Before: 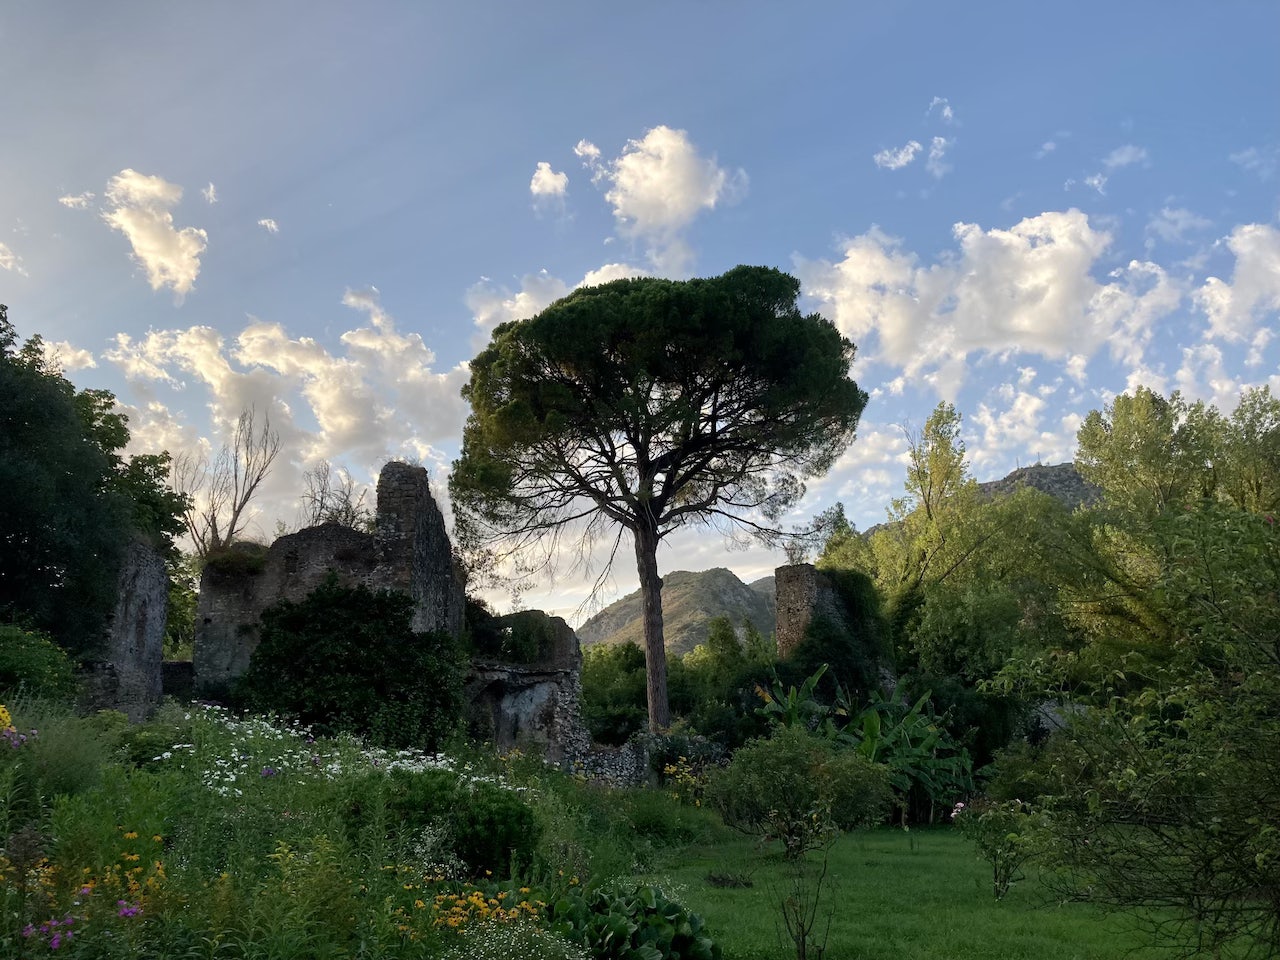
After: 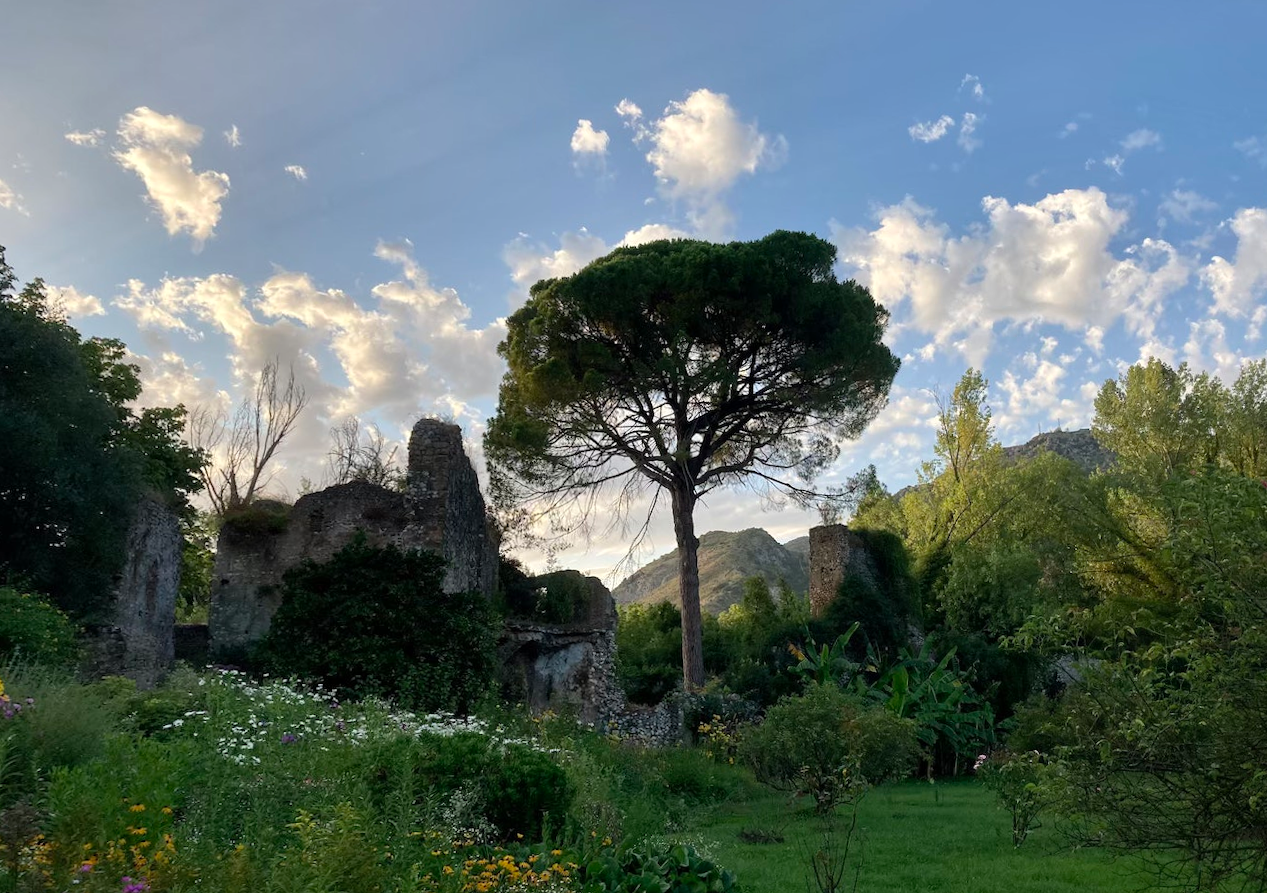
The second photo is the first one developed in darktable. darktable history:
shadows and highlights: shadows 12, white point adjustment 1.2, soften with gaussian
rotate and perspective: rotation 0.679°, lens shift (horizontal) 0.136, crop left 0.009, crop right 0.991, crop top 0.078, crop bottom 0.95
